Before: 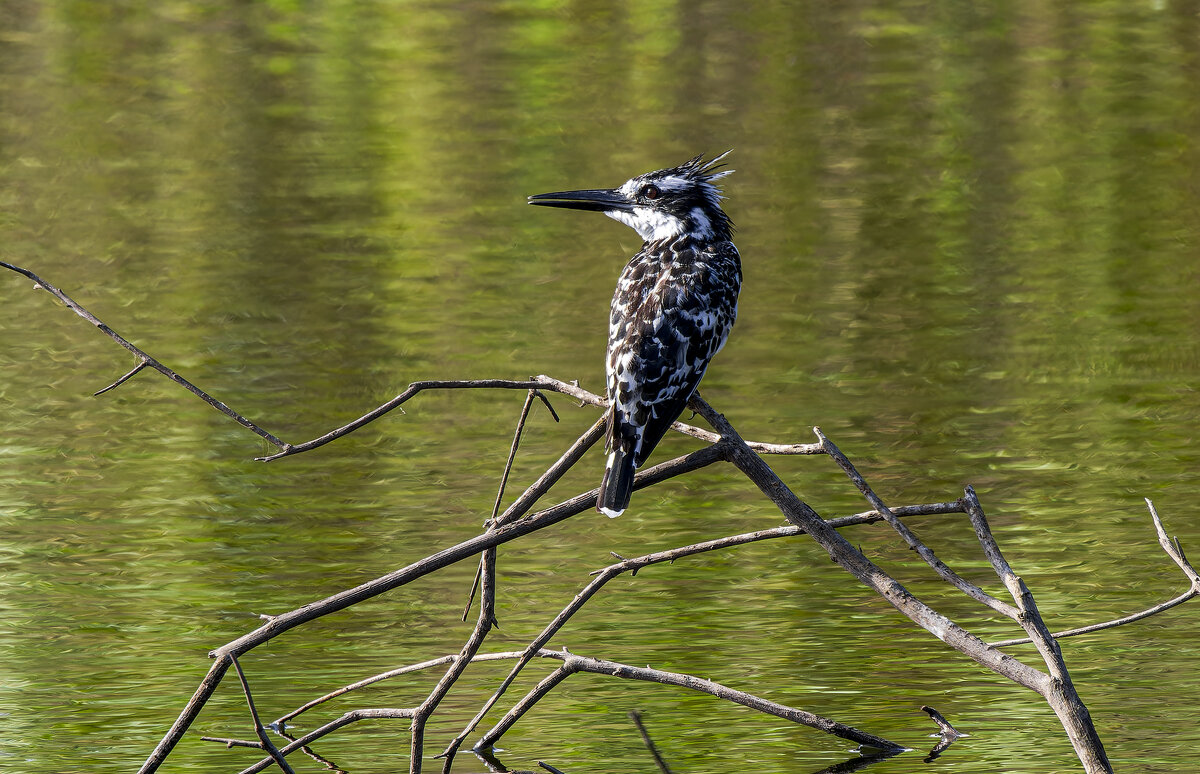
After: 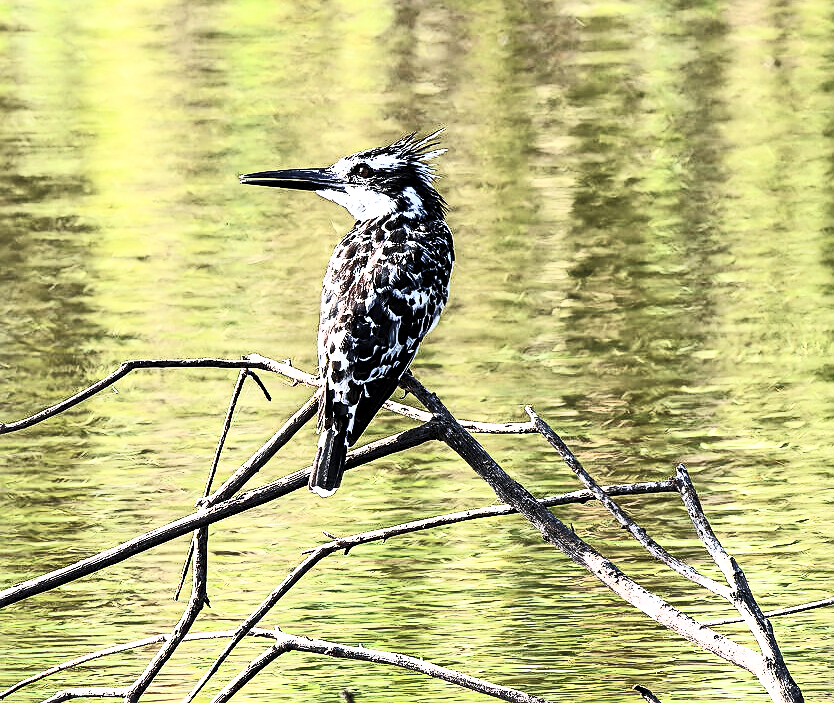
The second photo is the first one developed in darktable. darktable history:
sharpen: on, module defaults
contrast brightness saturation: contrast 0.57, brightness 0.57, saturation -0.34
shadows and highlights: shadows 32, highlights -32, soften with gaussian
base curve: curves: ch0 [(0, 0) (0.028, 0.03) (0.121, 0.232) (0.46, 0.748) (0.859, 0.968) (1, 1)], preserve colors none
tone equalizer: -8 EV -0.417 EV, -7 EV -0.389 EV, -6 EV -0.333 EV, -5 EV -0.222 EV, -3 EV 0.222 EV, -2 EV 0.333 EV, -1 EV 0.389 EV, +0 EV 0.417 EV, edges refinement/feathering 500, mask exposure compensation -1.57 EV, preserve details no
white balance: red 0.988, blue 1.017
crop and rotate: left 24.034%, top 2.838%, right 6.406%, bottom 6.299%
